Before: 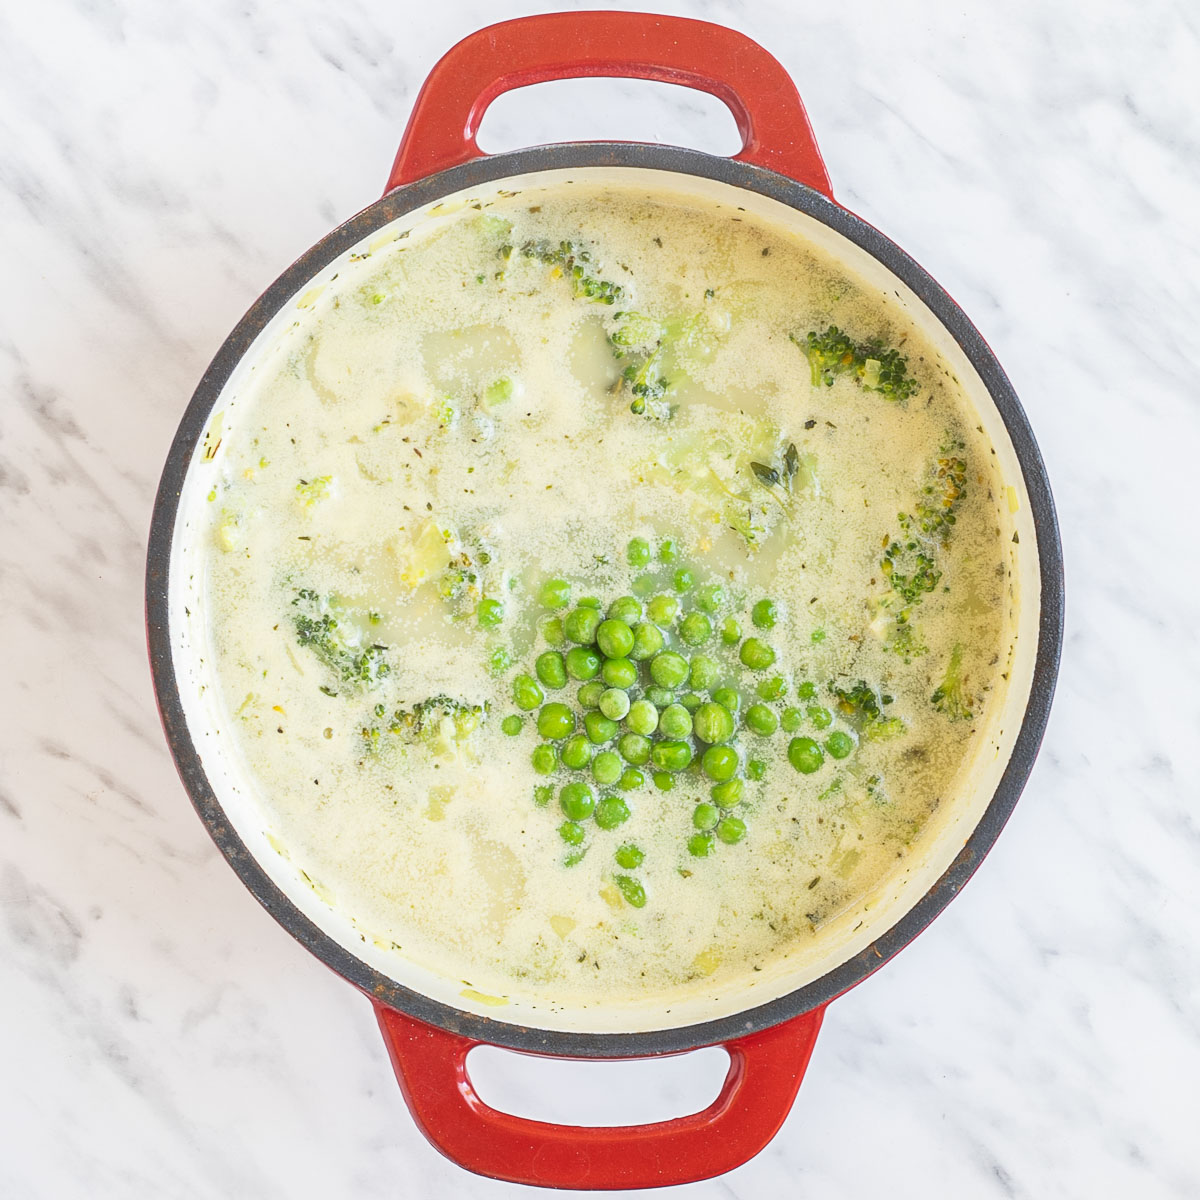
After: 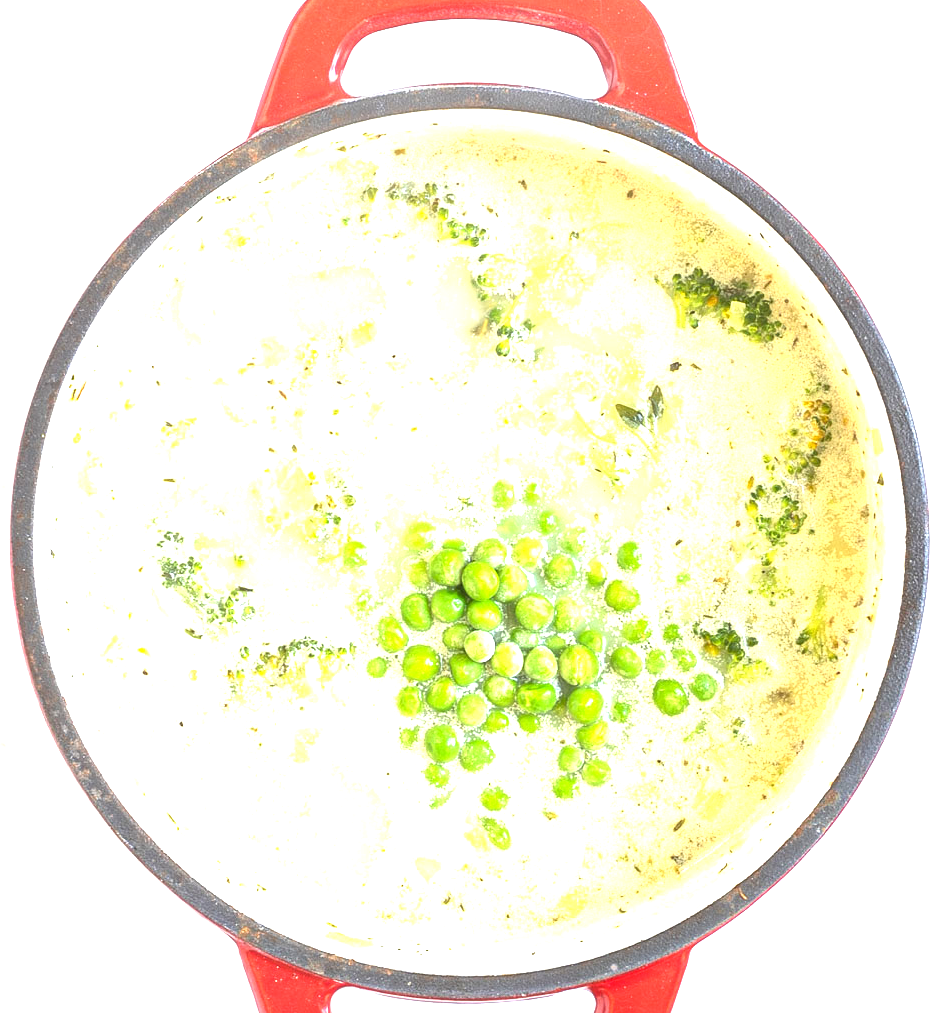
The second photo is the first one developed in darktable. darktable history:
exposure: exposure 1.247 EV, compensate exposure bias true, compensate highlight preservation false
crop: left 11.271%, top 4.874%, right 9.605%, bottom 10.674%
